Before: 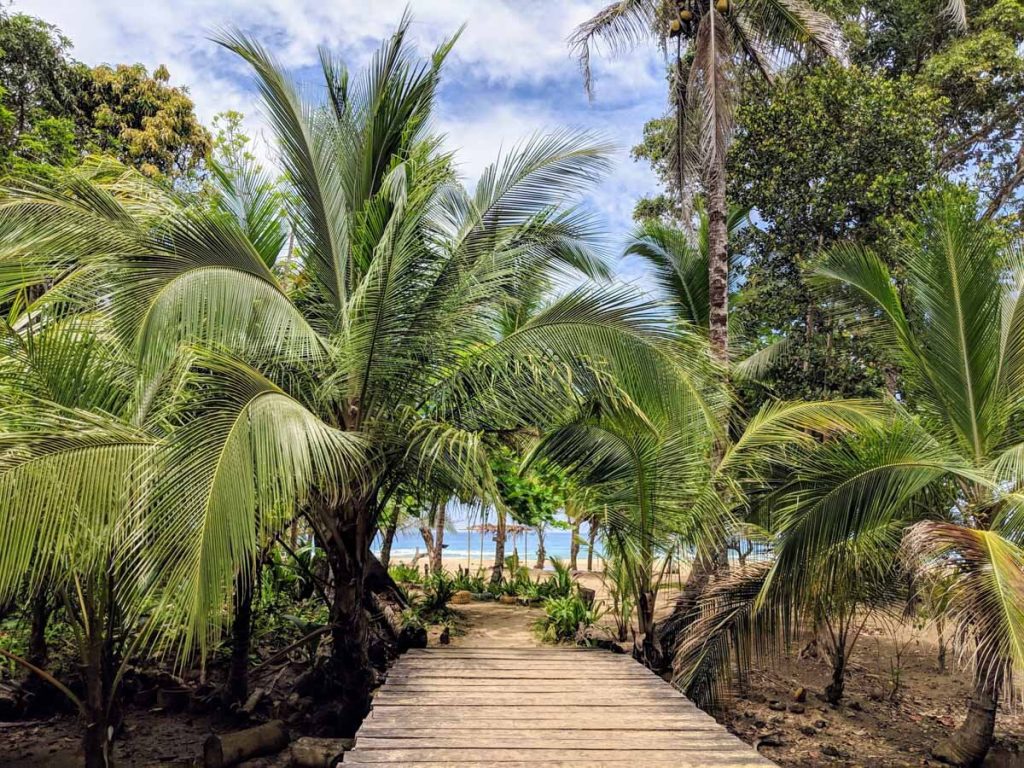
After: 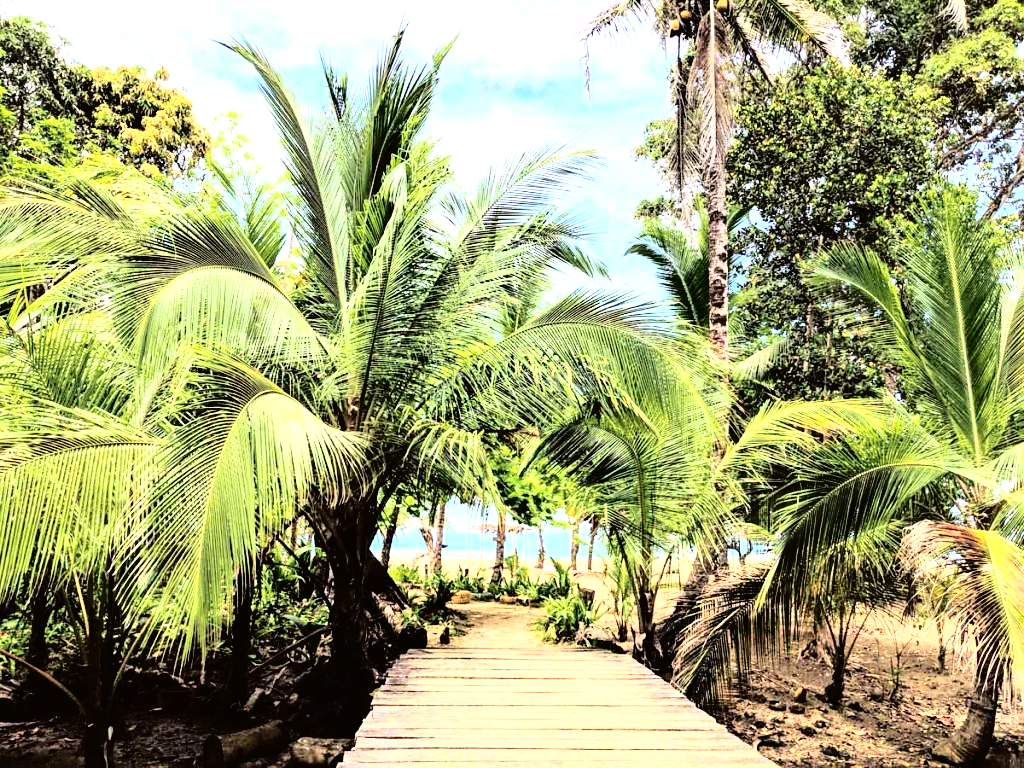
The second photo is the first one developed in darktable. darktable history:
levels: levels [0, 0.476, 0.951]
tone curve: curves: ch0 [(0, 0.01) (0.052, 0.045) (0.136, 0.133) (0.275, 0.35) (0.43, 0.54) (0.676, 0.751) (0.89, 0.919) (1, 1)]; ch1 [(0, 0) (0.094, 0.081) (0.285, 0.299) (0.385, 0.403) (0.447, 0.429) (0.495, 0.496) (0.544, 0.552) (0.589, 0.612) (0.722, 0.728) (1, 1)]; ch2 [(0, 0) (0.257, 0.217) (0.43, 0.421) (0.498, 0.507) (0.531, 0.544) (0.56, 0.579) (0.625, 0.642) (1, 1)], color space Lab, independent channels, preserve colors none
rgb curve: curves: ch0 [(0, 0) (0.21, 0.15) (0.24, 0.21) (0.5, 0.75) (0.75, 0.96) (0.89, 0.99) (1, 1)]; ch1 [(0, 0.02) (0.21, 0.13) (0.25, 0.2) (0.5, 0.67) (0.75, 0.9) (0.89, 0.97) (1, 1)]; ch2 [(0, 0.02) (0.21, 0.13) (0.25, 0.2) (0.5, 0.67) (0.75, 0.9) (0.89, 0.97) (1, 1)], compensate middle gray true
